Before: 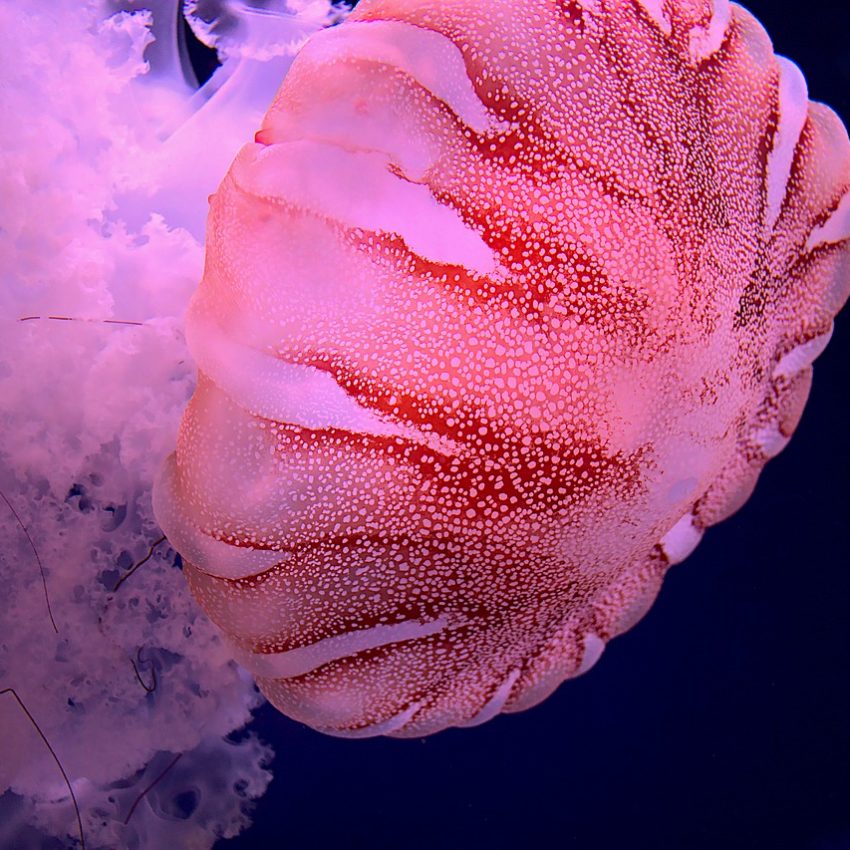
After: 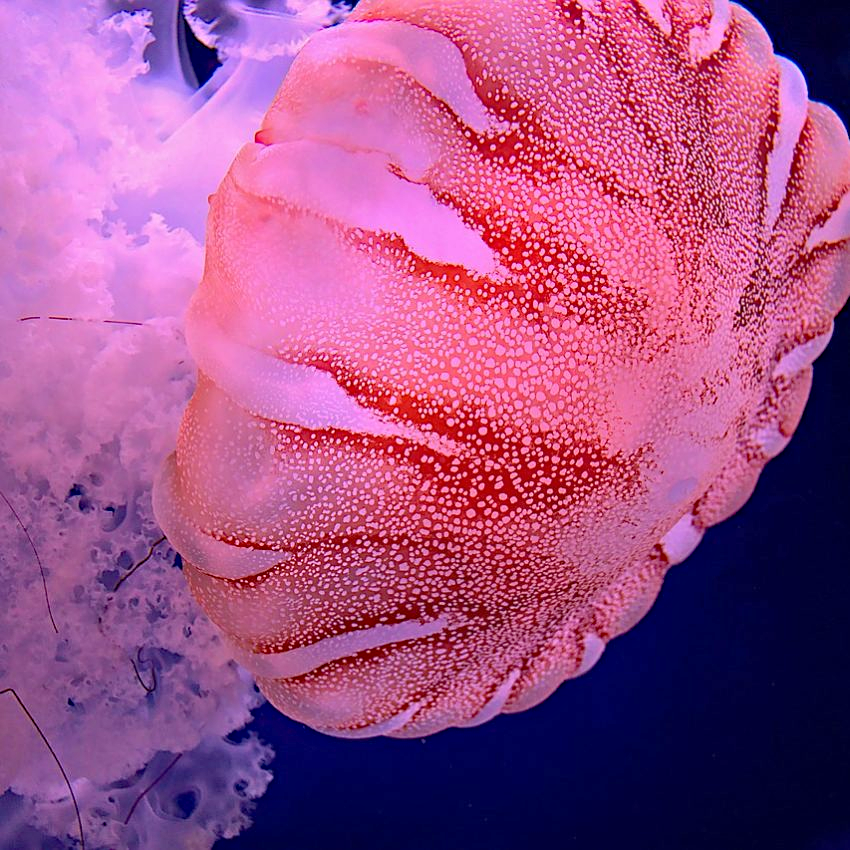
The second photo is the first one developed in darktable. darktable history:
tone equalizer: -7 EV 0.161 EV, -6 EV 0.565 EV, -5 EV 1.19 EV, -4 EV 1.35 EV, -3 EV 1.13 EV, -2 EV 0.6 EV, -1 EV 0.153 EV
haze removal: adaptive false
sharpen: amount 0.216
